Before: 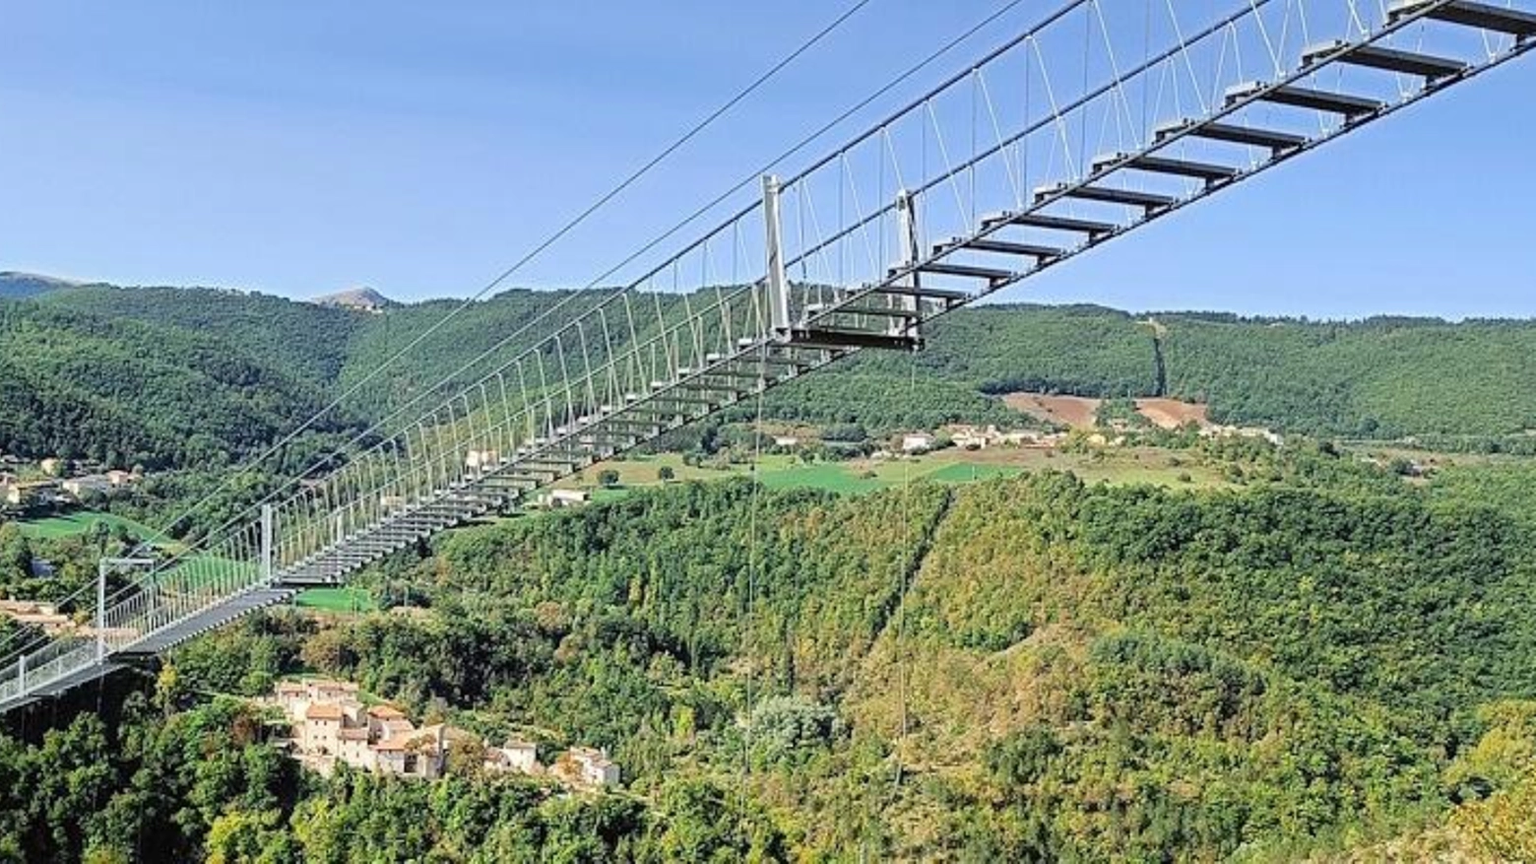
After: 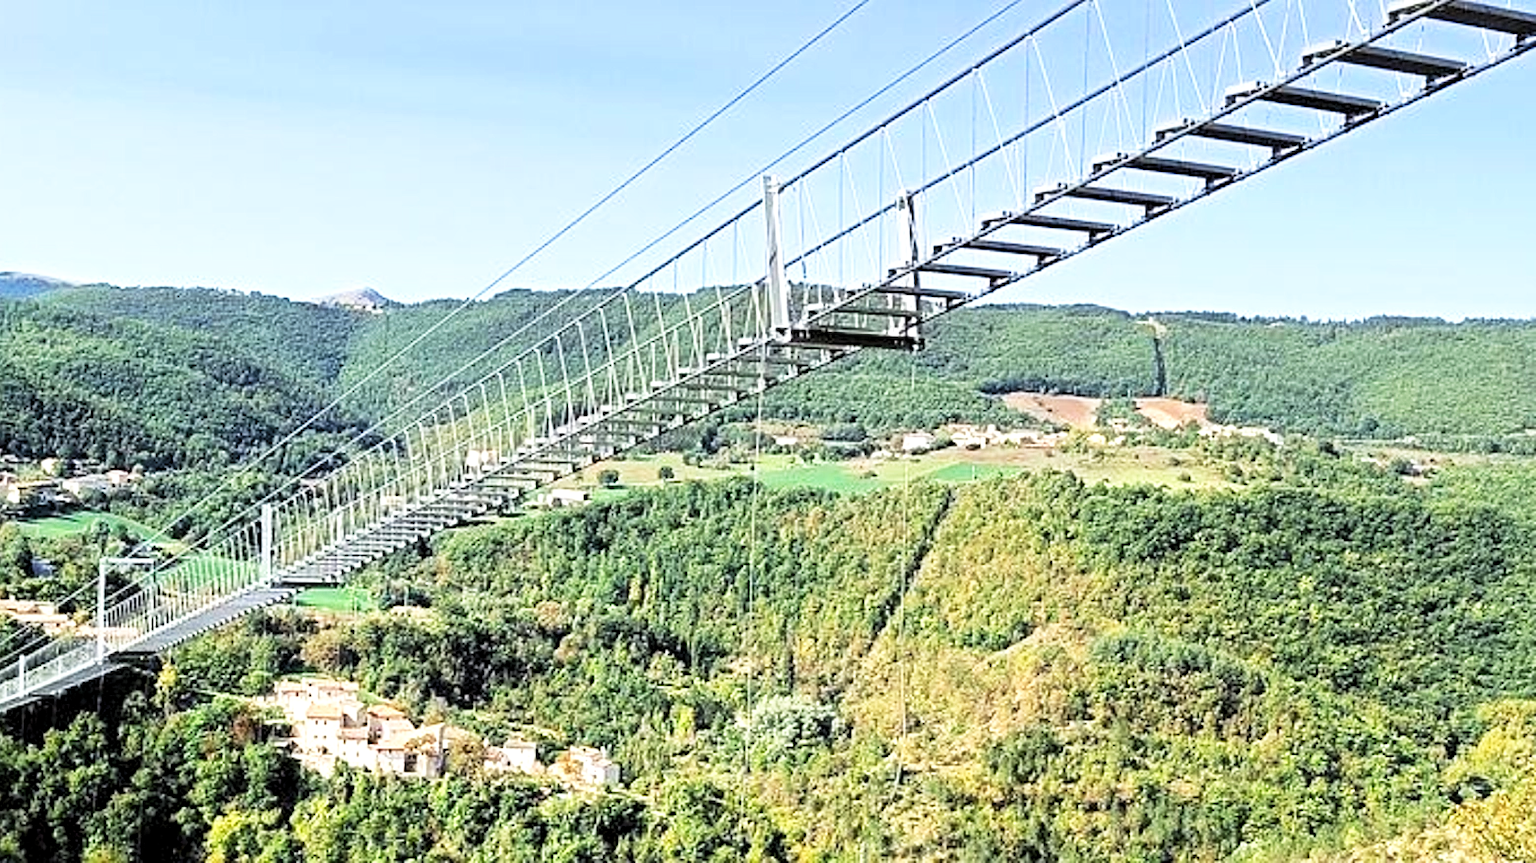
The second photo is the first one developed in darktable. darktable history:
base curve: curves: ch0 [(0, 0) (0.088, 0.125) (0.176, 0.251) (0.354, 0.501) (0.613, 0.749) (1, 0.877)], preserve colors none
sharpen: amount 0.206
levels: black 0.105%, levels [0.062, 0.494, 0.925]
exposure: exposure 0.197 EV, compensate highlight preservation false
